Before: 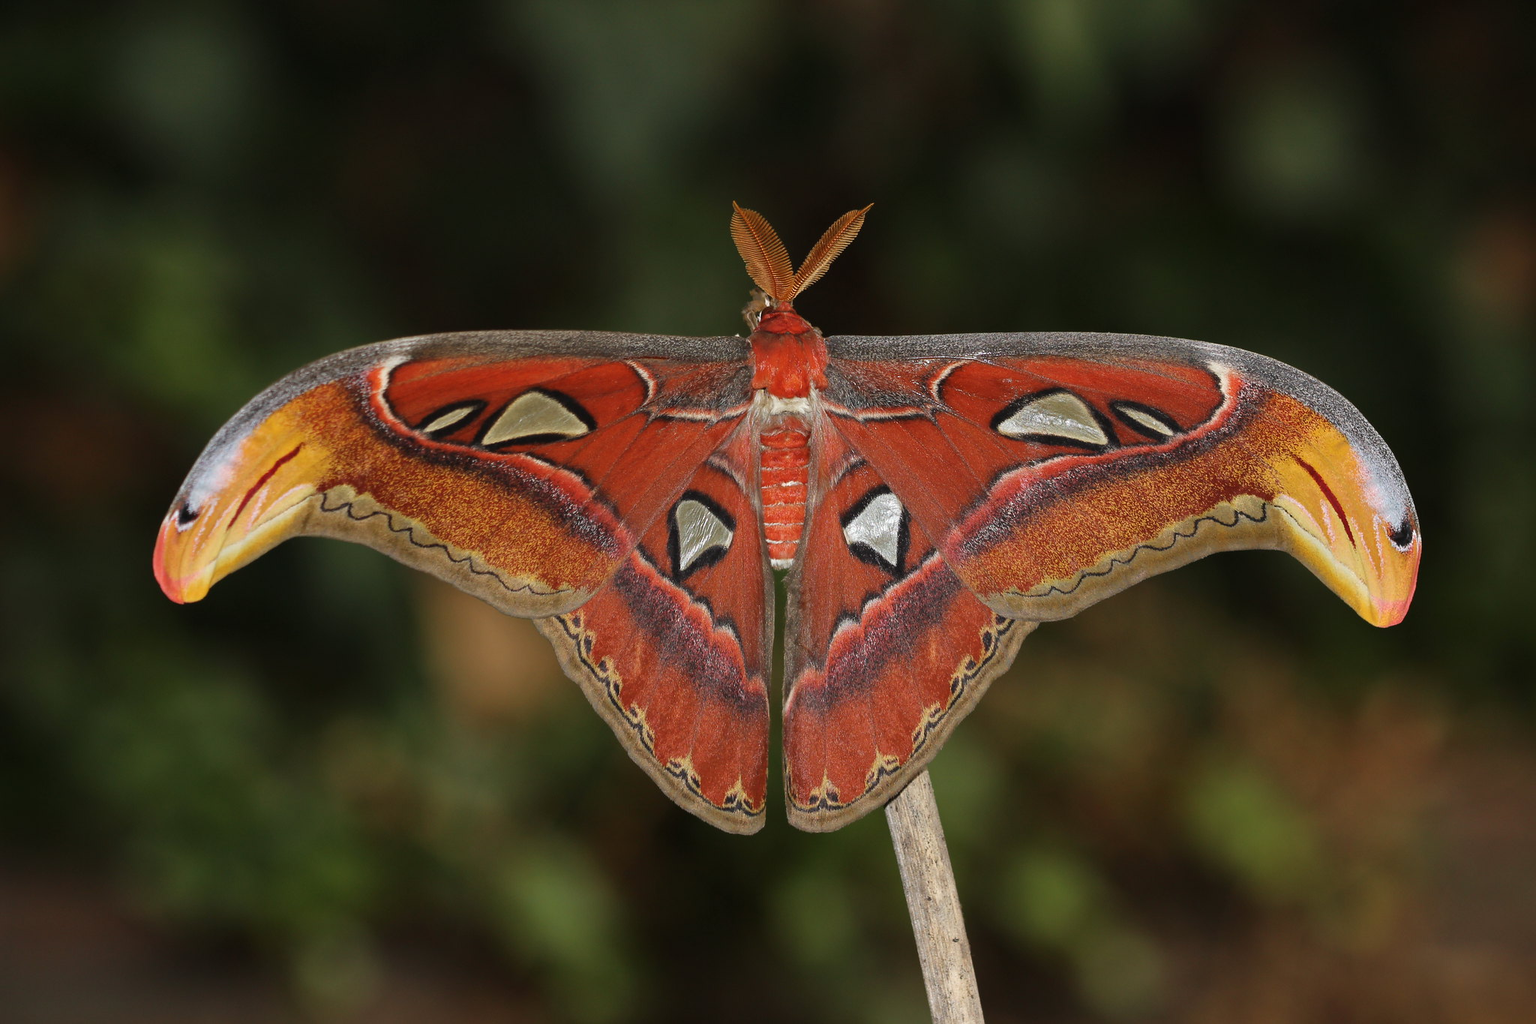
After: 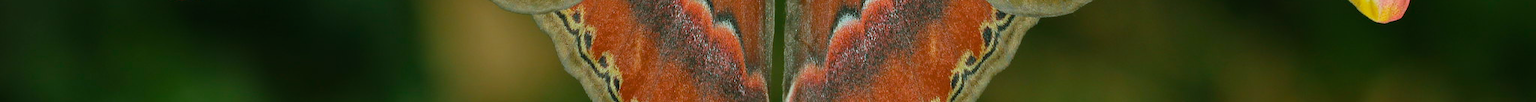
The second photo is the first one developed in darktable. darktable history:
color balance rgb: shadows lift › chroma 11.71%, shadows lift › hue 133.46°, highlights gain › chroma 4%, highlights gain › hue 200.2°, perceptual saturation grading › global saturation 18.05%
crop and rotate: top 59.084%, bottom 30.916%
